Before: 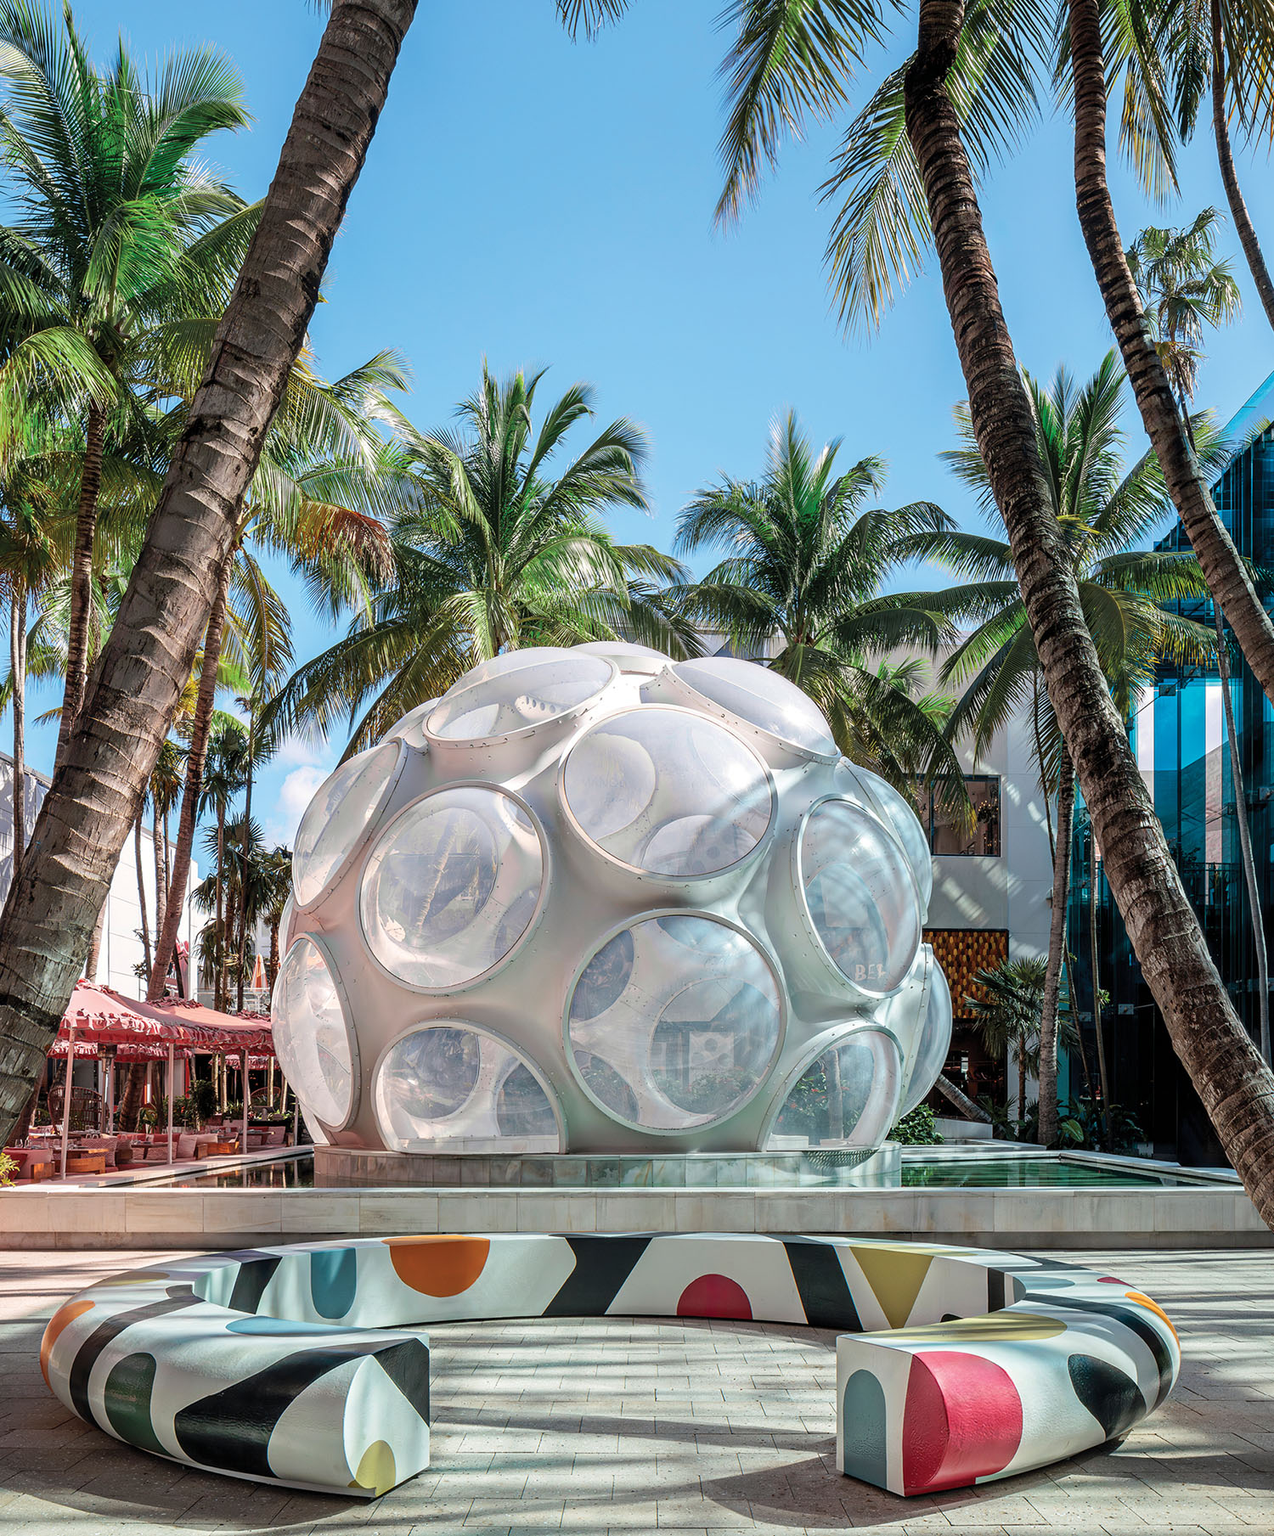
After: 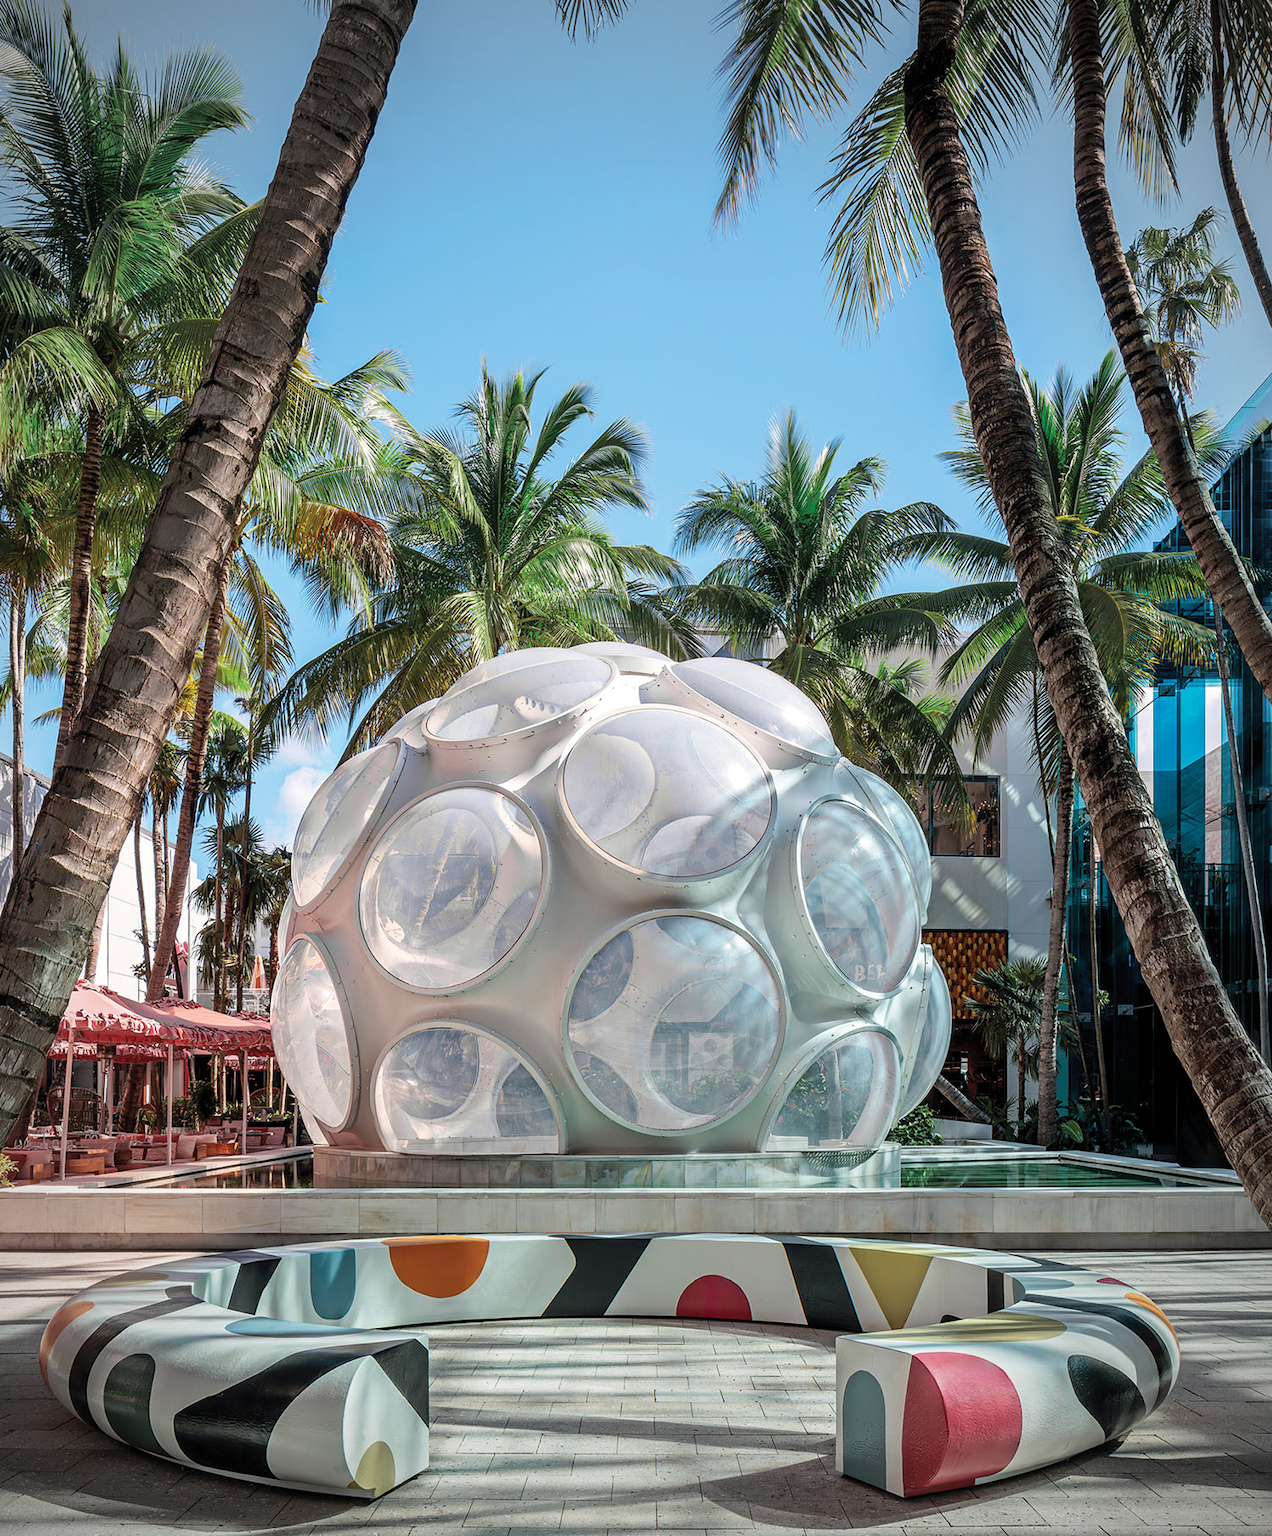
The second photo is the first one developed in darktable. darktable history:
white balance: emerald 1
crop and rotate: left 0.126%
vignetting: fall-off start 74.49%, fall-off radius 65.9%, brightness -0.628, saturation -0.68
